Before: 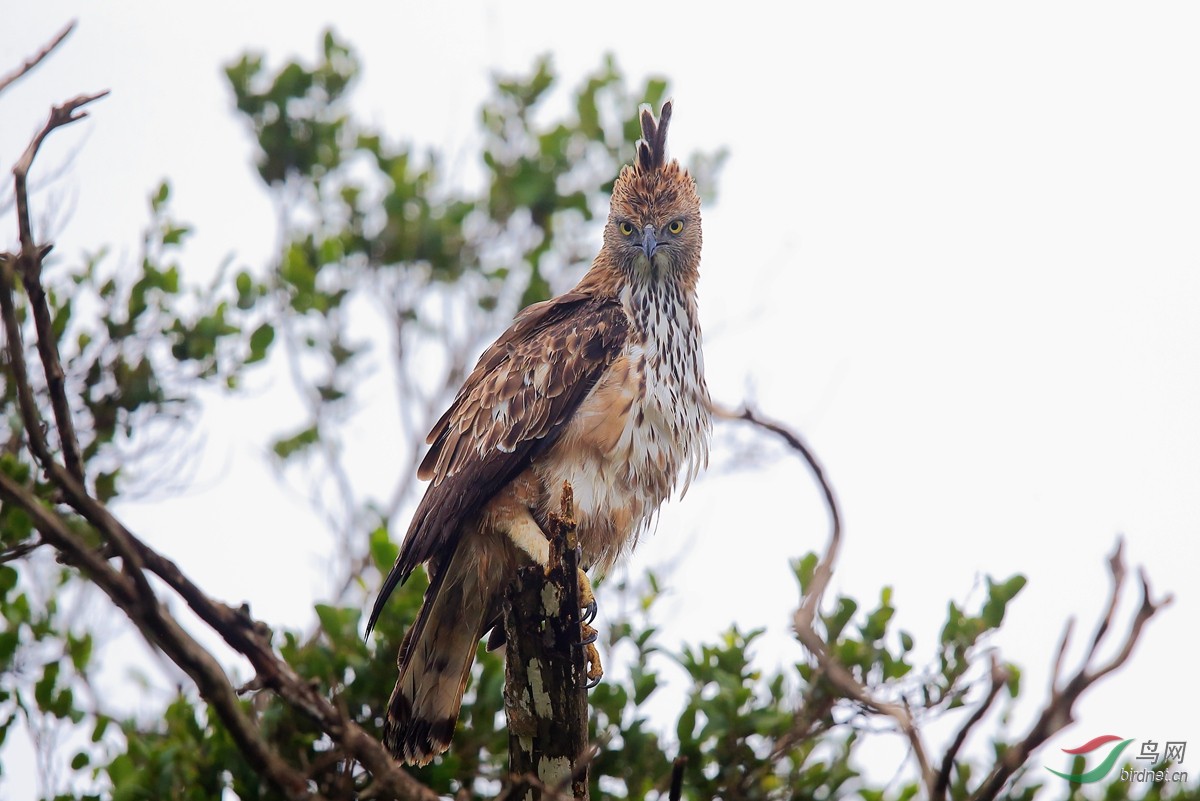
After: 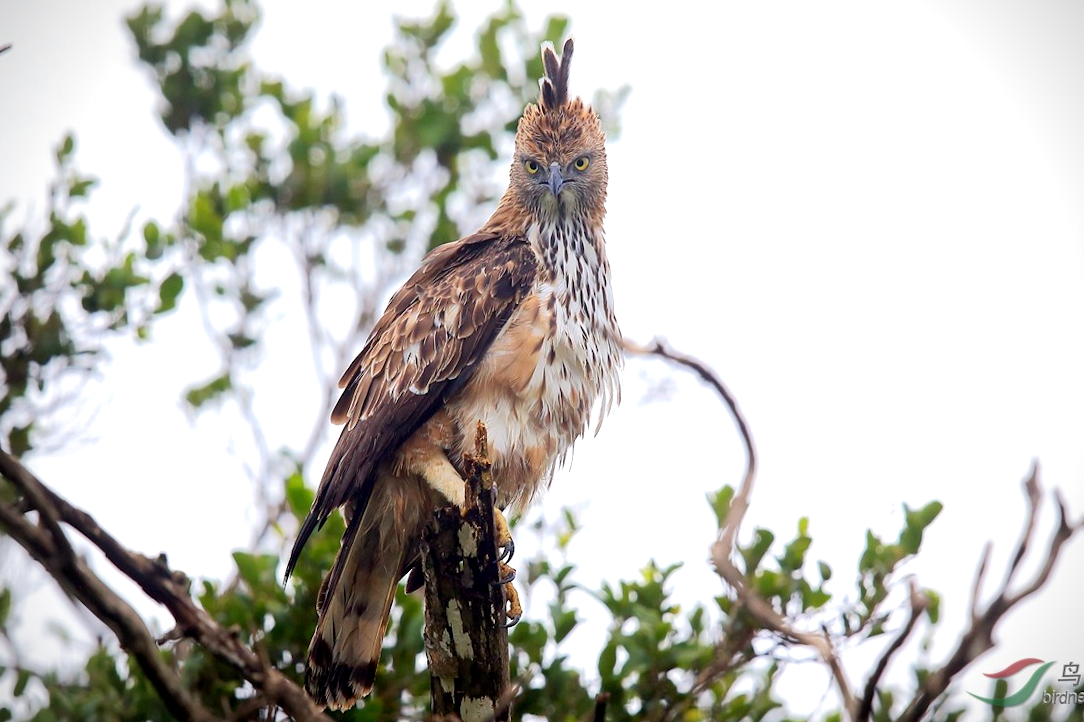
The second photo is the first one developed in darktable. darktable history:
vignetting: width/height ratio 1.101, unbound false
crop and rotate: angle 1.78°, left 5.473%, top 5.68%
exposure: black level correction 0.004, exposure 0.419 EV, compensate highlight preservation false
